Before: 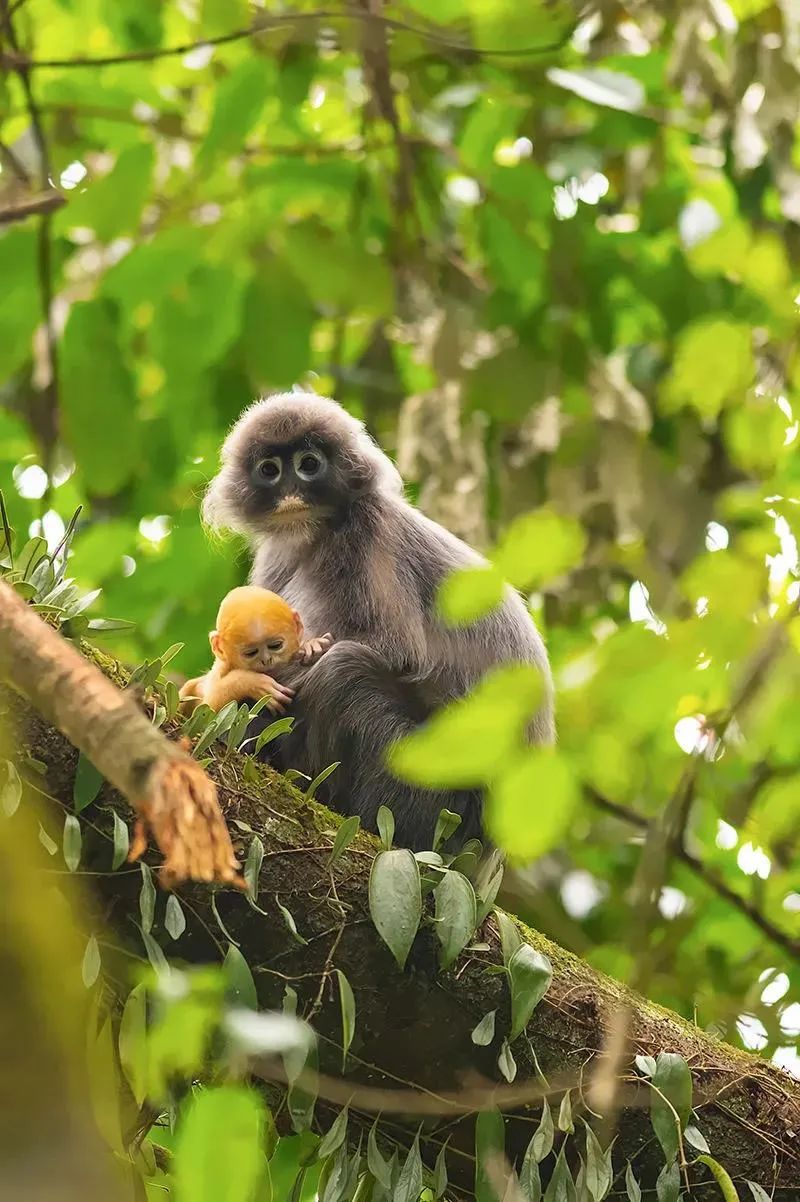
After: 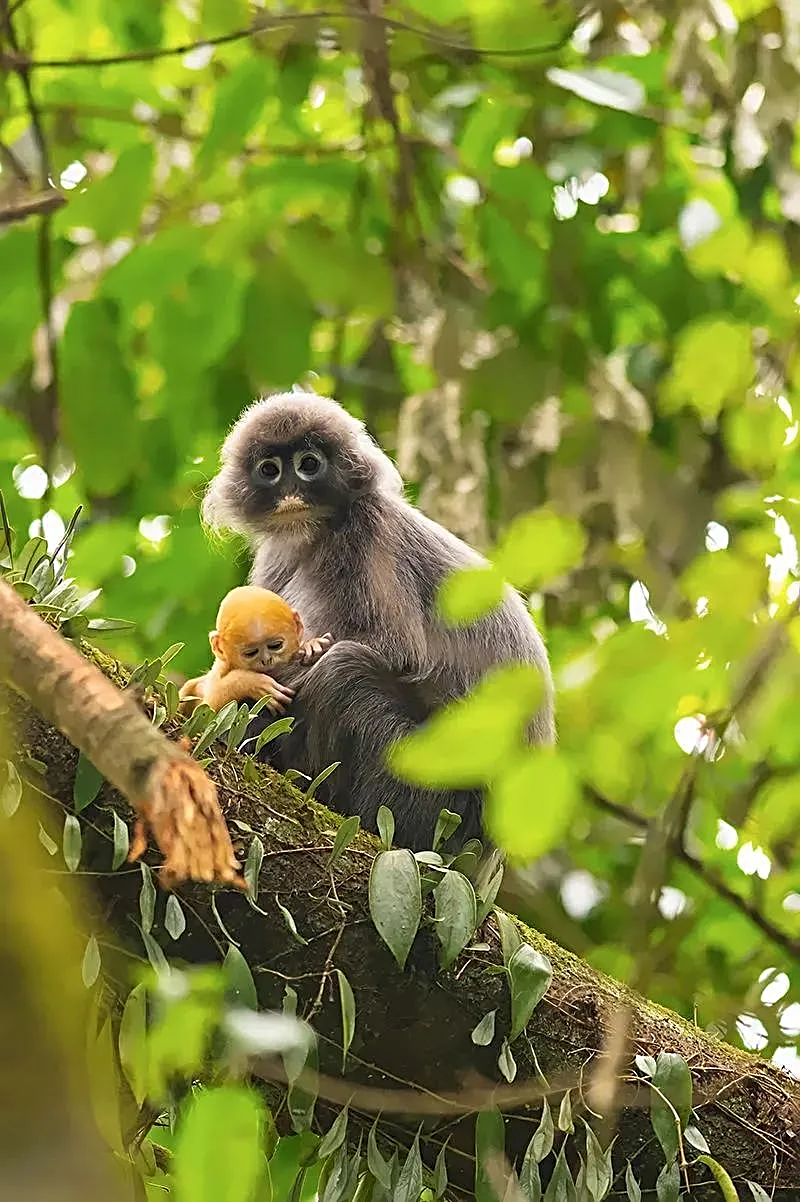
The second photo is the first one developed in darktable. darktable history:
sharpen: radius 2.54, amount 0.644
